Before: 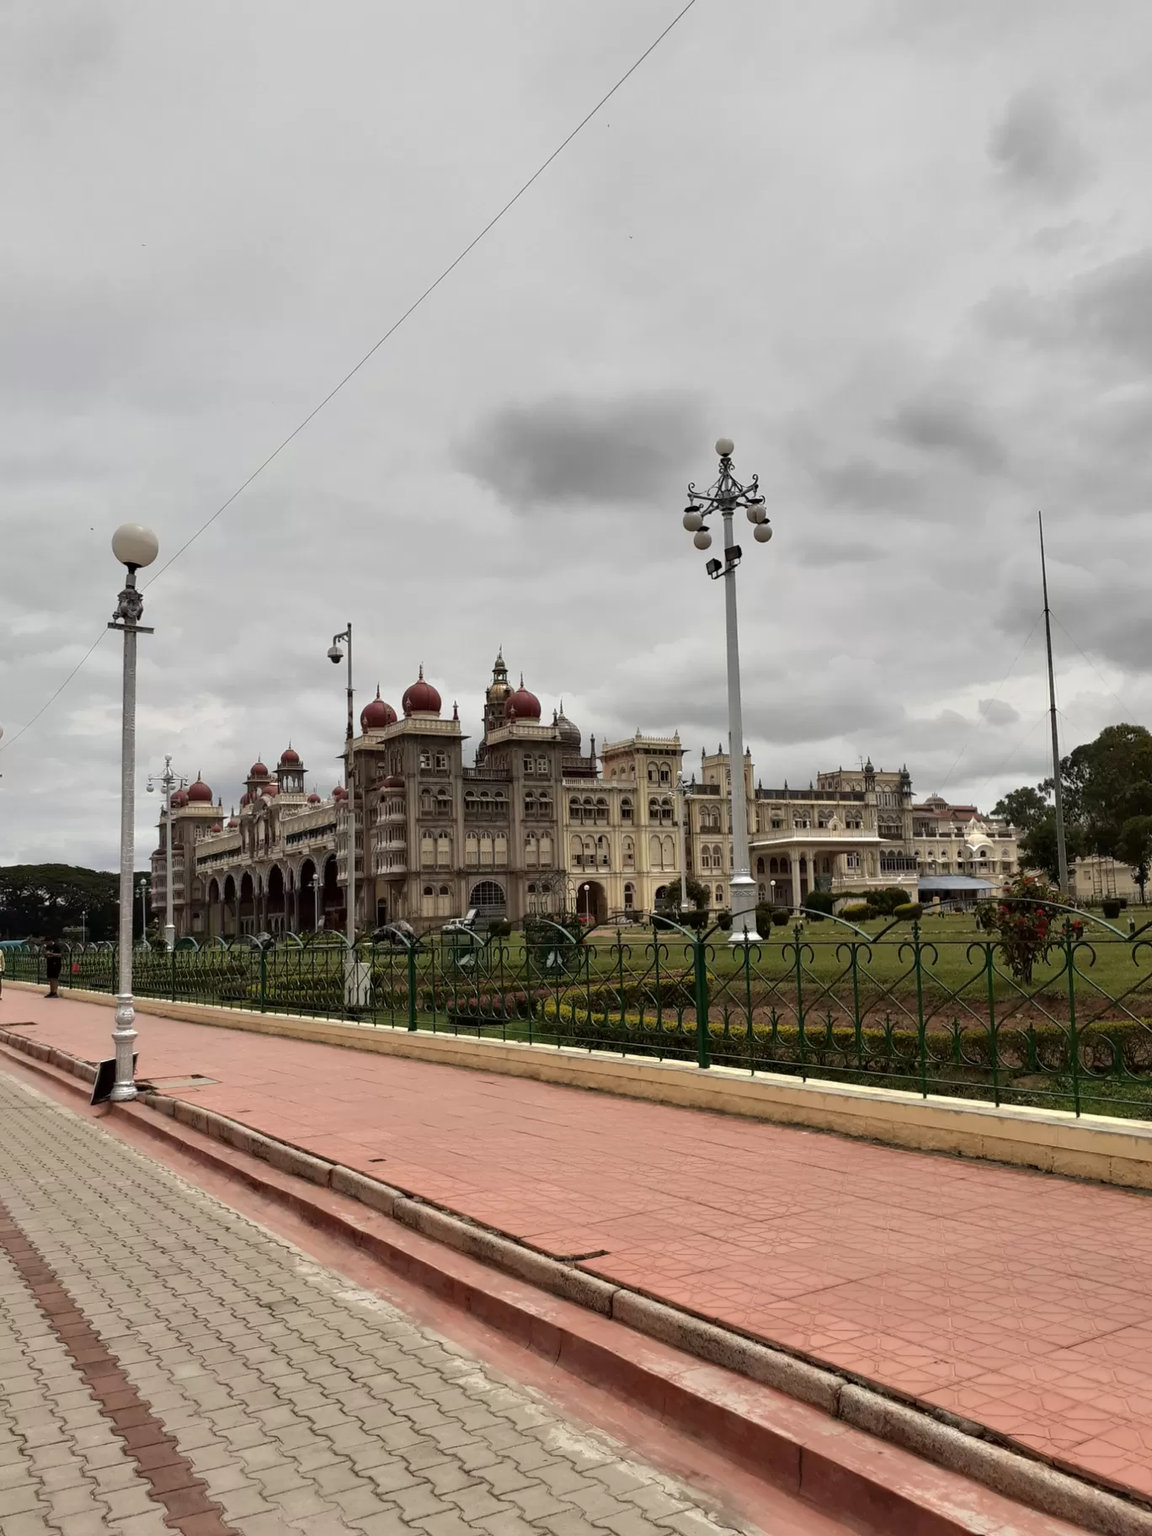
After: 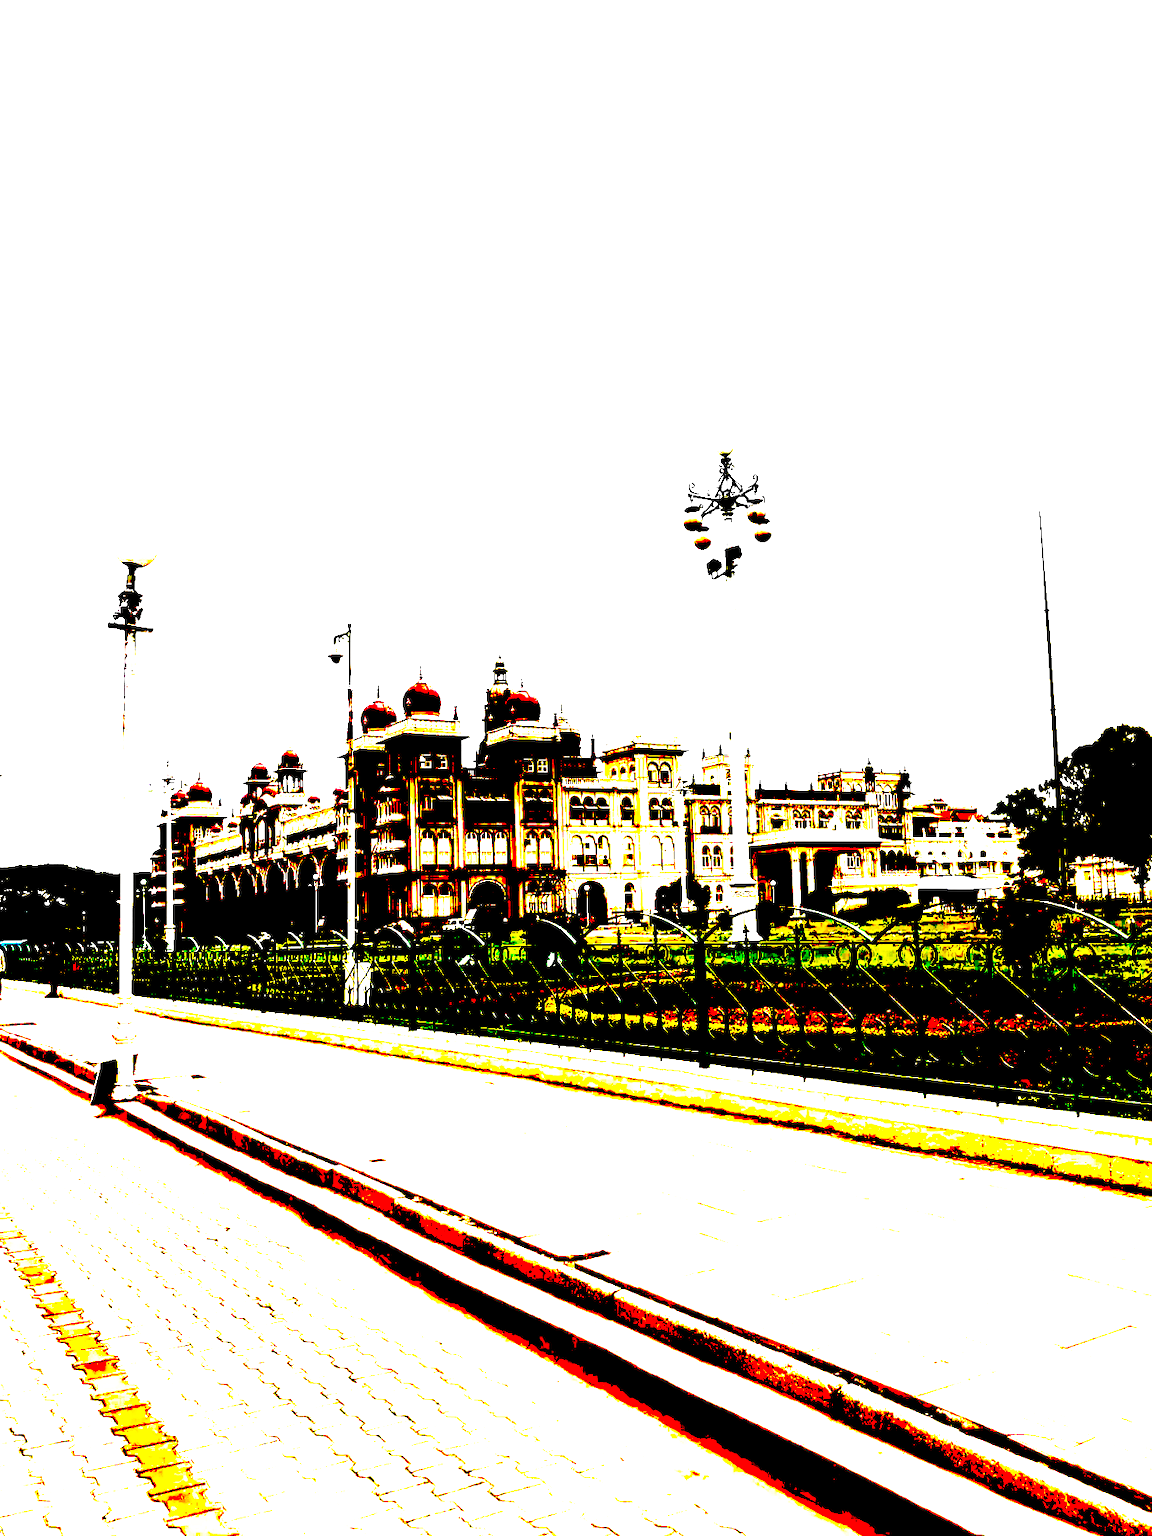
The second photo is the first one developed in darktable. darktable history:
base curve: curves: ch0 [(0, 0) (0.036, 0.037) (0.121, 0.228) (0.46, 0.76) (0.859, 0.983) (1, 1)], preserve colors none
tone equalizer: -8 EV -0.72 EV, -7 EV -0.676 EV, -6 EV -0.611 EV, -5 EV -0.419 EV, -3 EV 0.371 EV, -2 EV 0.6 EV, -1 EV 0.683 EV, +0 EV 0.73 EV, mask exposure compensation -0.487 EV
exposure: black level correction 0.1, exposure 2.977 EV, compensate highlight preservation false
